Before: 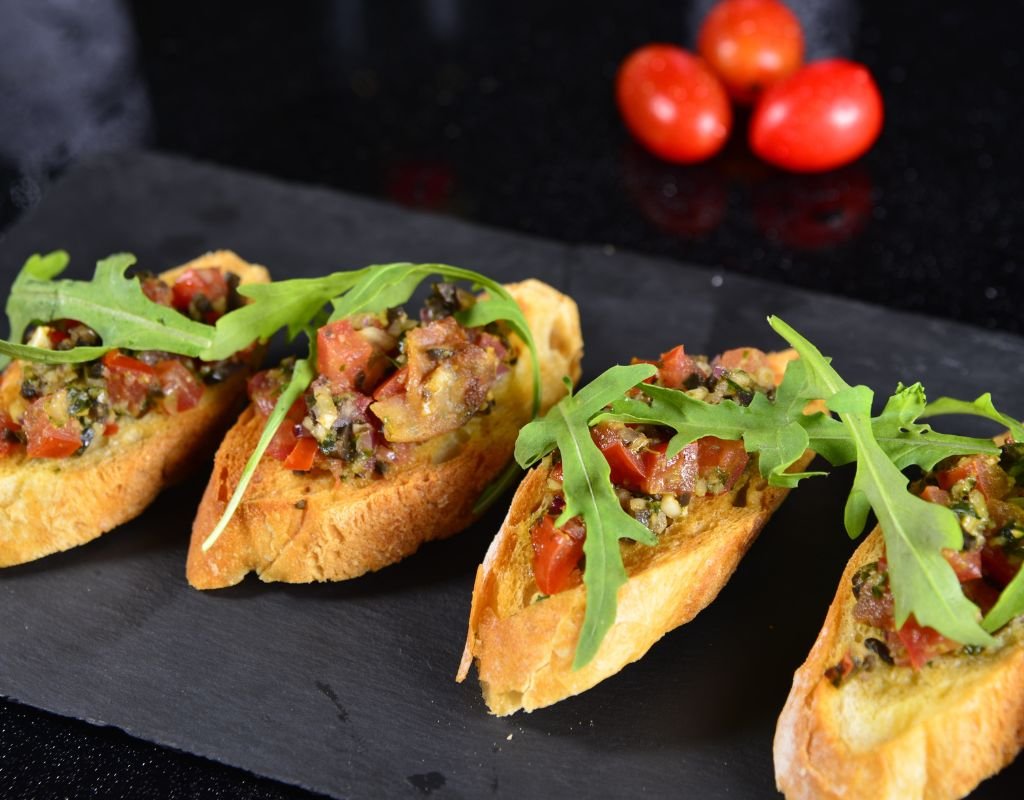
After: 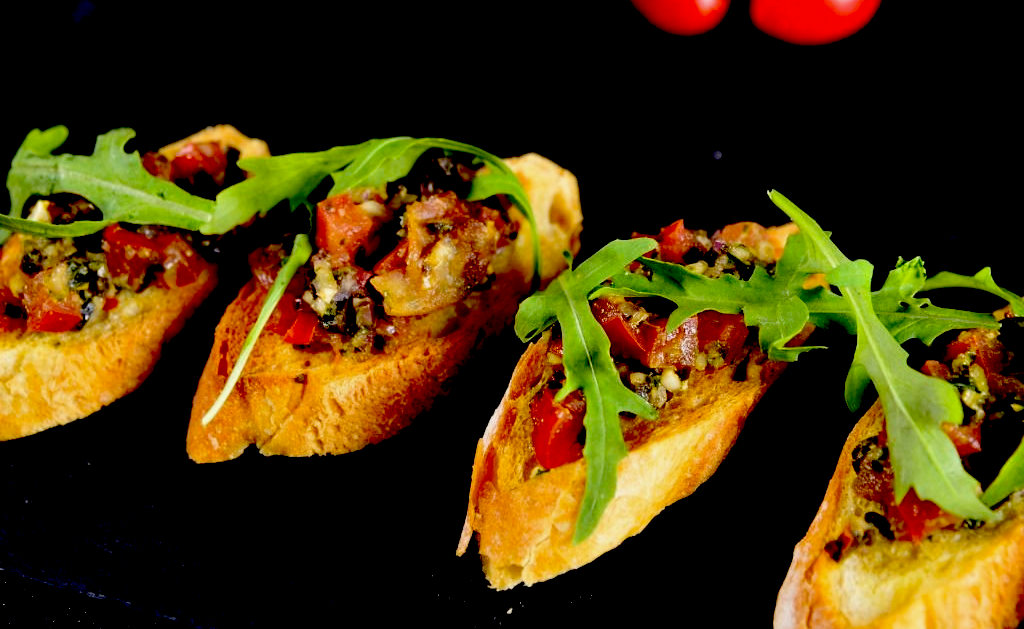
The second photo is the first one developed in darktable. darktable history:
exposure: black level correction 0.1, exposure -0.092 EV, compensate highlight preservation false
crop and rotate: top 15.774%, bottom 5.506%
